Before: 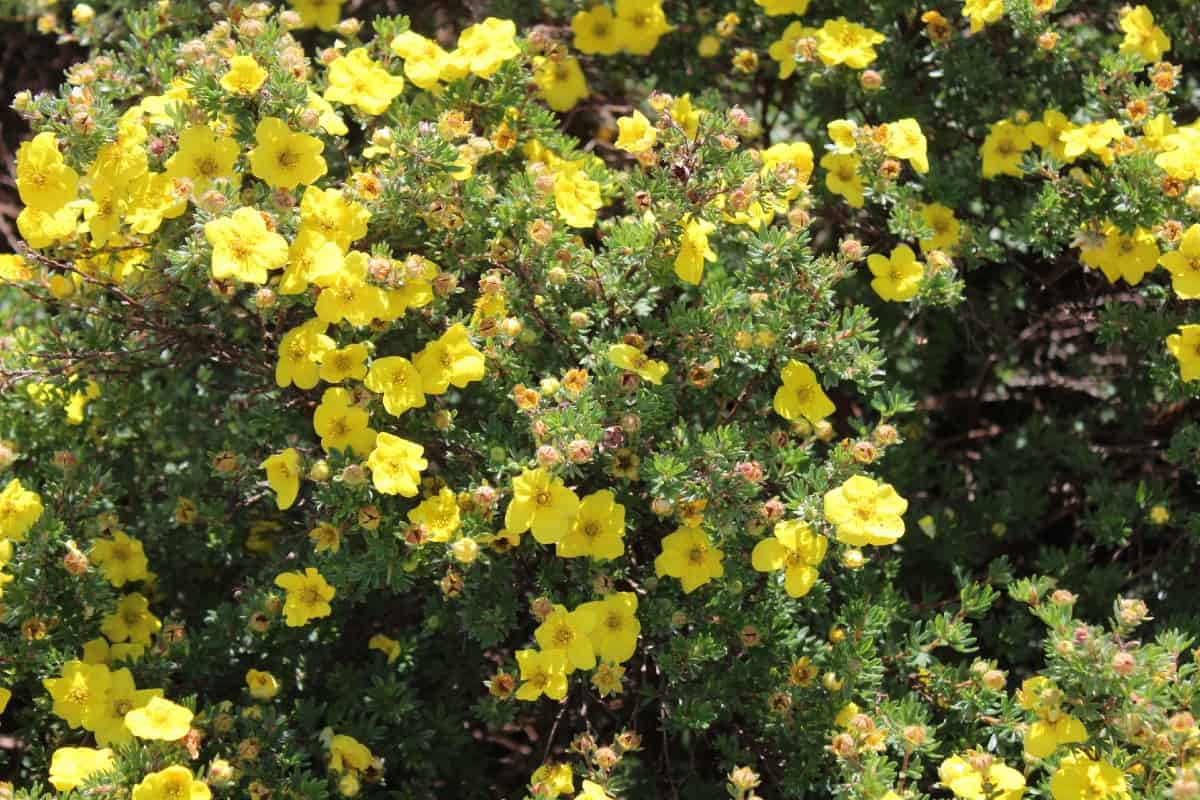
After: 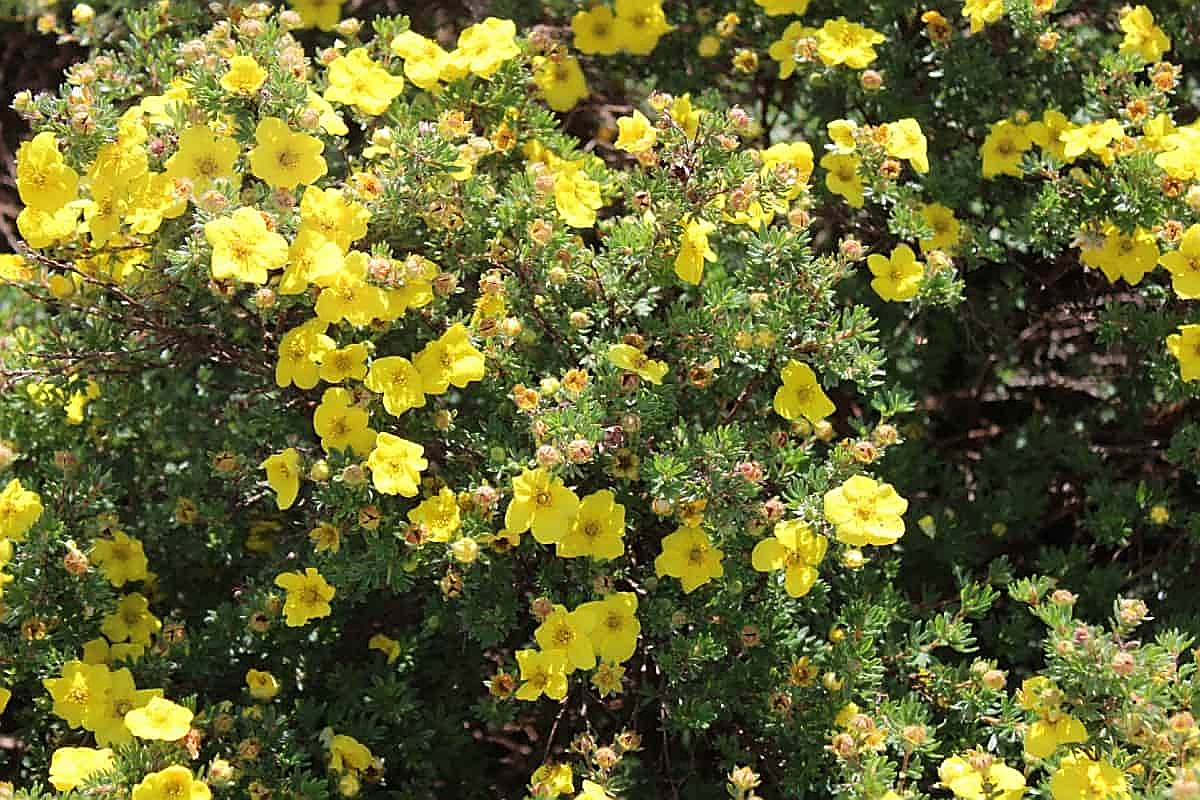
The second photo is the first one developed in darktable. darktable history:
shadows and highlights: shadows -21.81, highlights 98.95, soften with gaussian
sharpen: radius 1.366, amount 1.245, threshold 0.631
exposure: compensate exposure bias true, compensate highlight preservation false
